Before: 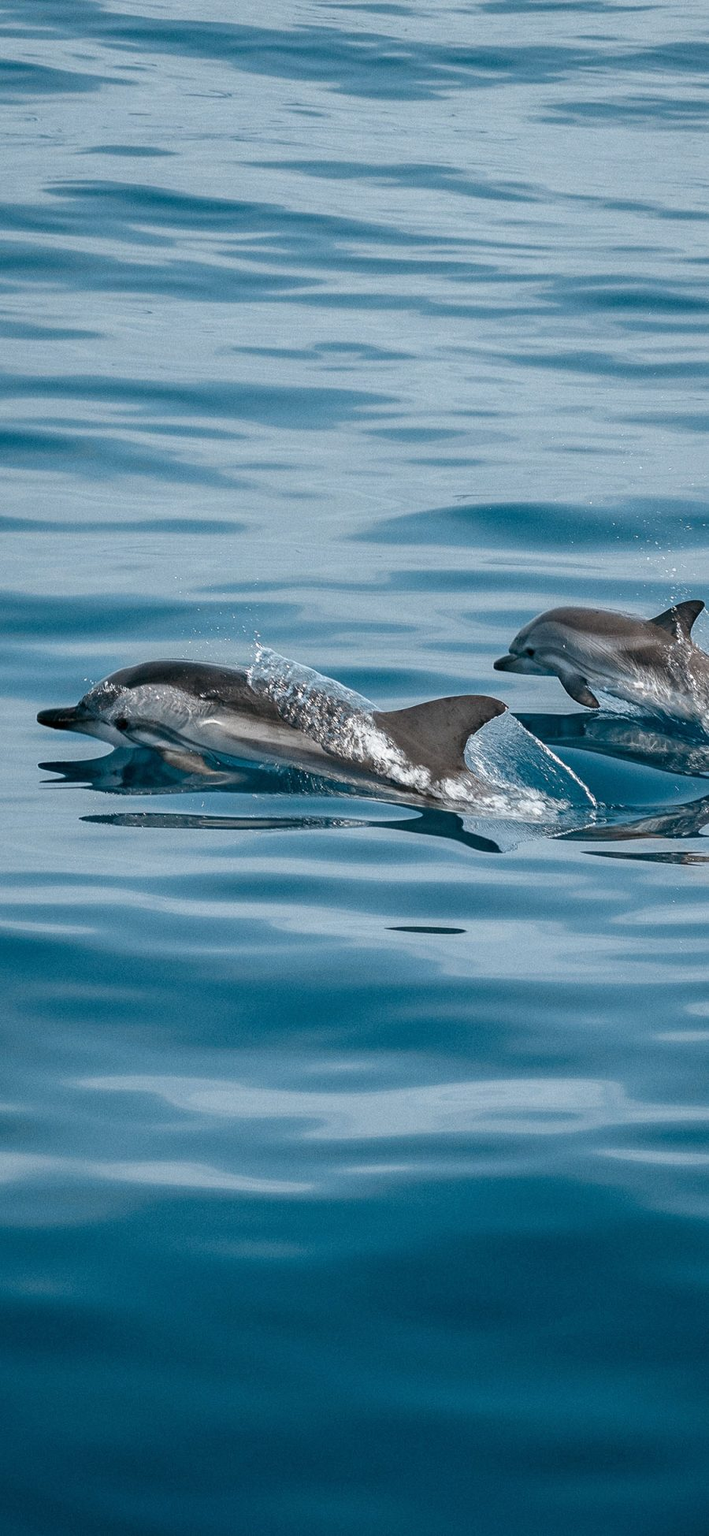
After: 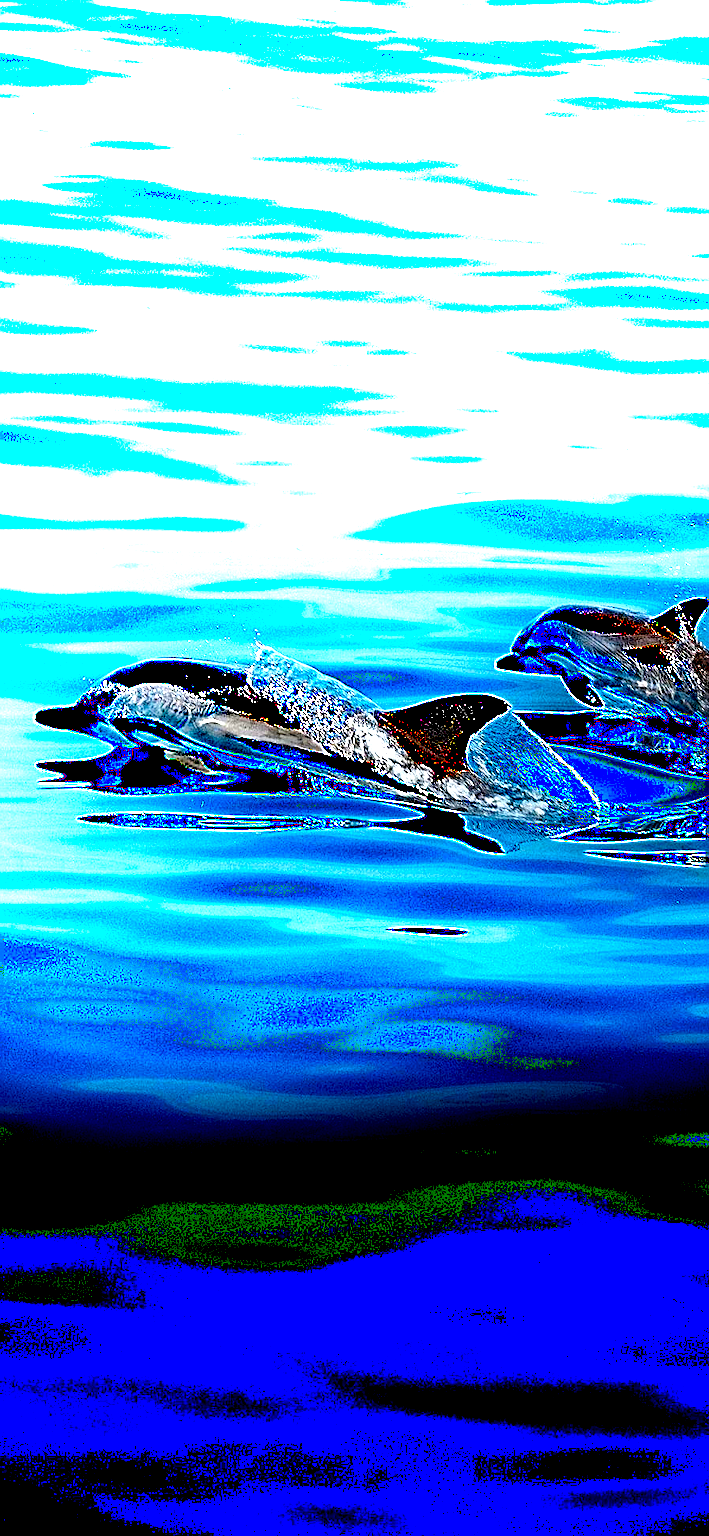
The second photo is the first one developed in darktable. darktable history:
exposure: black level correction 0.1, exposure 3 EV, compensate highlight preservation false
local contrast: on, module defaults
crop: left 0.434%, top 0.485%, right 0.244%, bottom 0.386%
sharpen: on, module defaults
